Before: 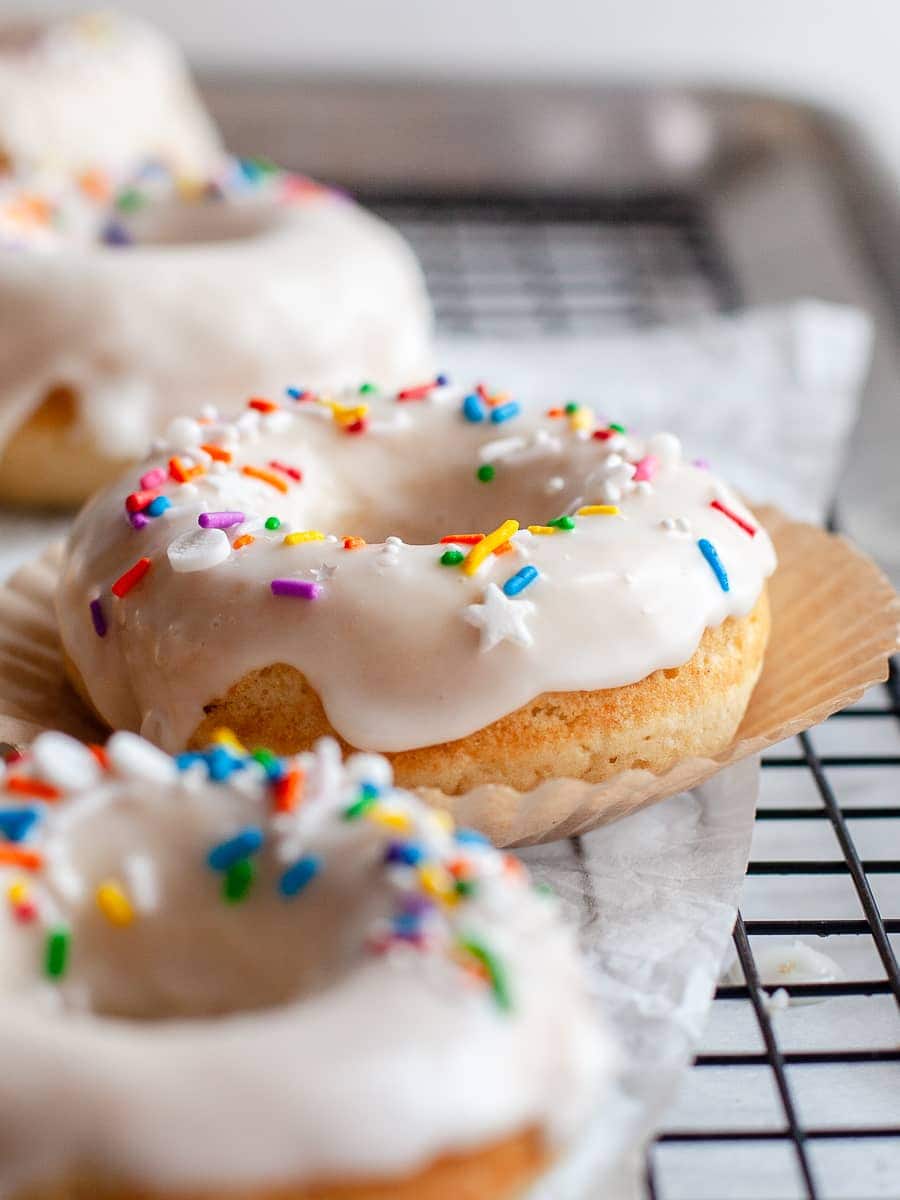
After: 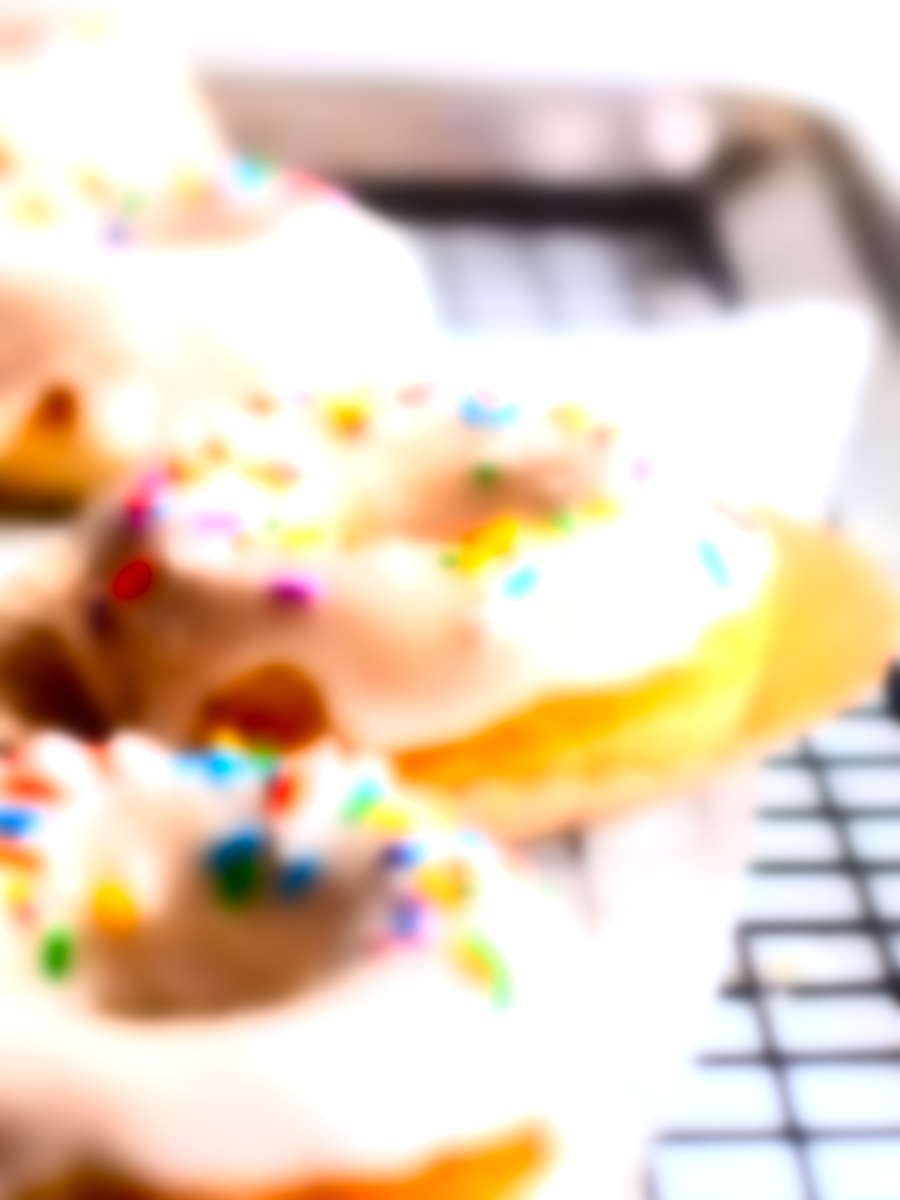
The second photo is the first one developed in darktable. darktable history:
sharpen: radius 1.864, amount 0.398, threshold 1.271
tone equalizer: -8 EV -1.08 EV, -7 EV -1.01 EV, -6 EV -0.867 EV, -5 EV -0.578 EV, -3 EV 0.578 EV, -2 EV 0.867 EV, -1 EV 1.01 EV, +0 EV 1.08 EV, edges refinement/feathering 500, mask exposure compensation -1.57 EV, preserve details no
contrast brightness saturation: contrast 0.26, brightness 0.02, saturation 0.87
lowpass: on, module defaults
